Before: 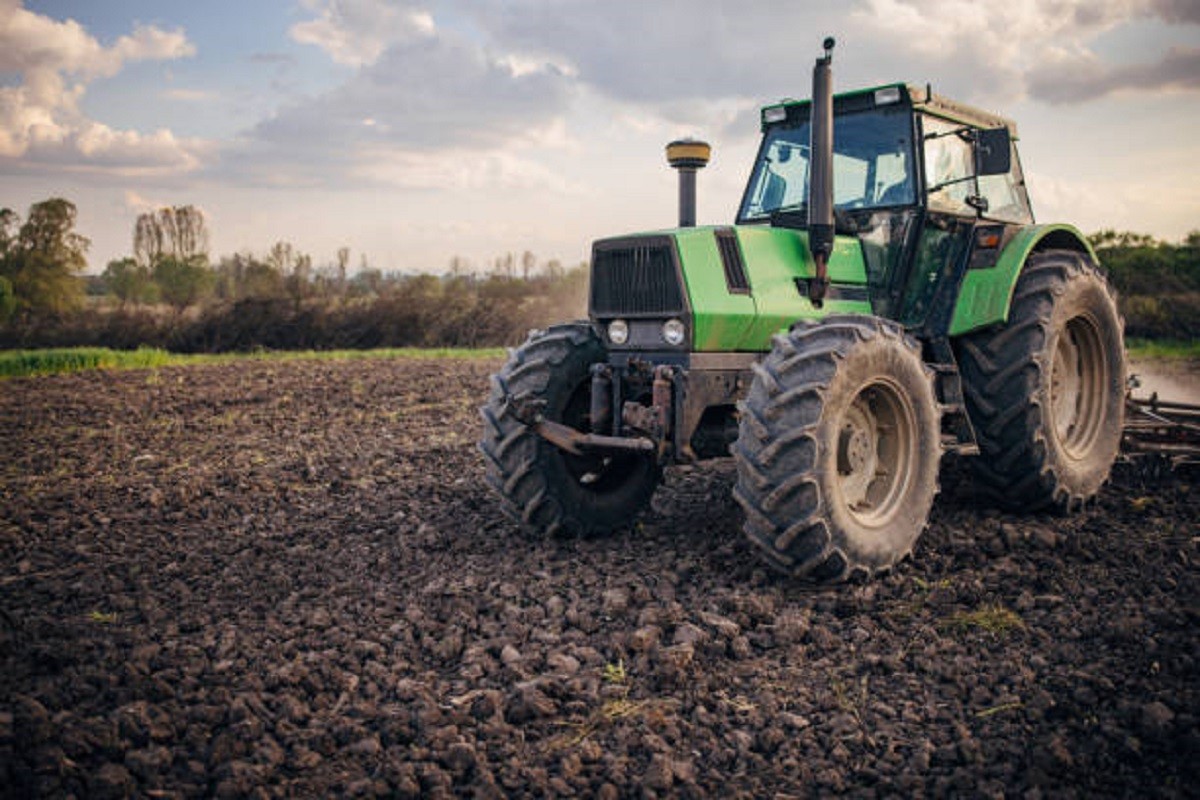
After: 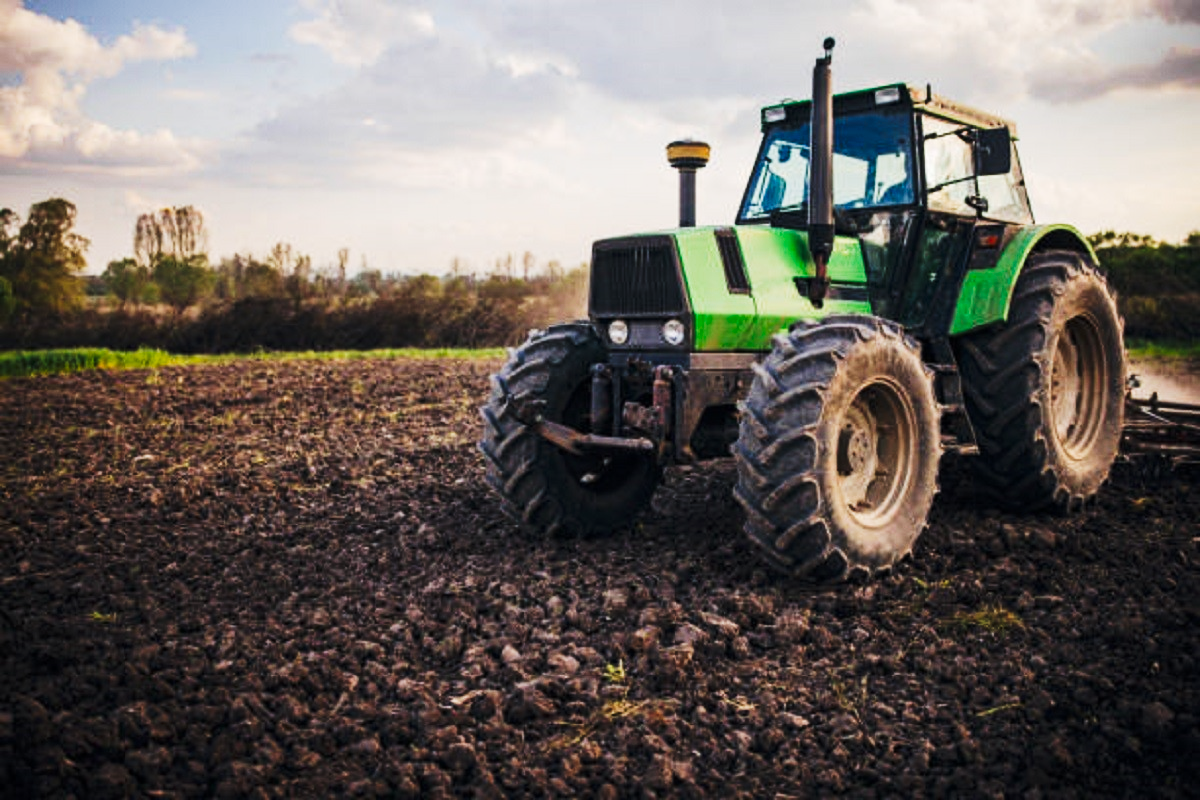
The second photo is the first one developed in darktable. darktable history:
tone curve: curves: ch0 [(0, 0) (0.288, 0.201) (0.683, 0.793) (1, 1)], preserve colors none
